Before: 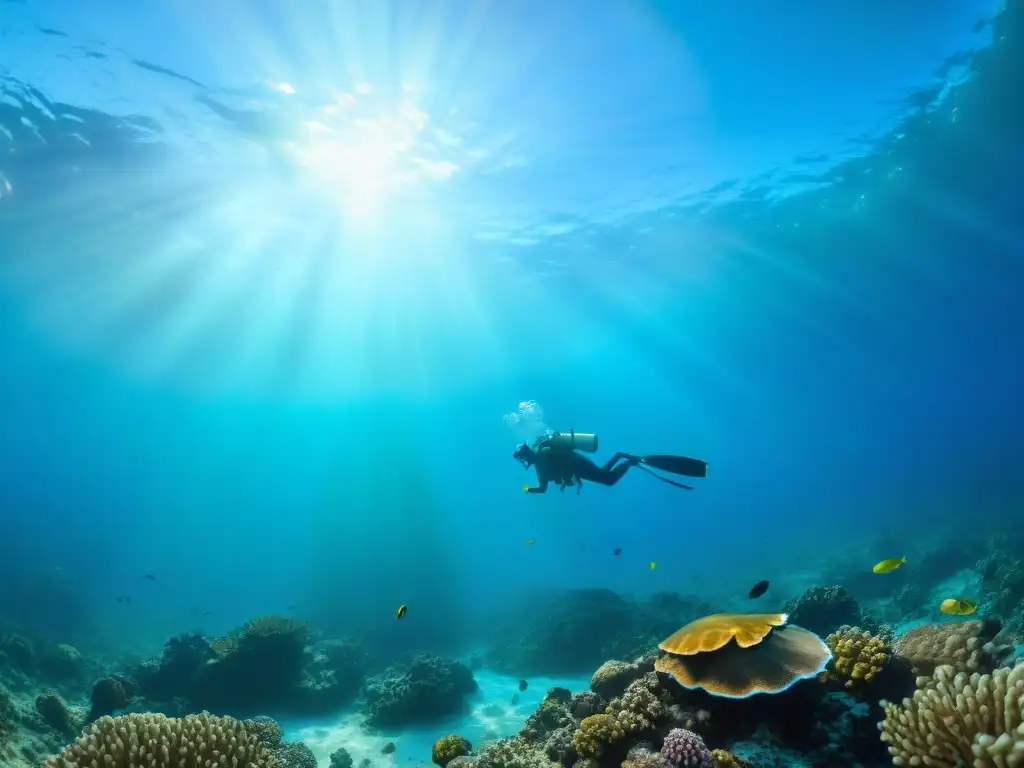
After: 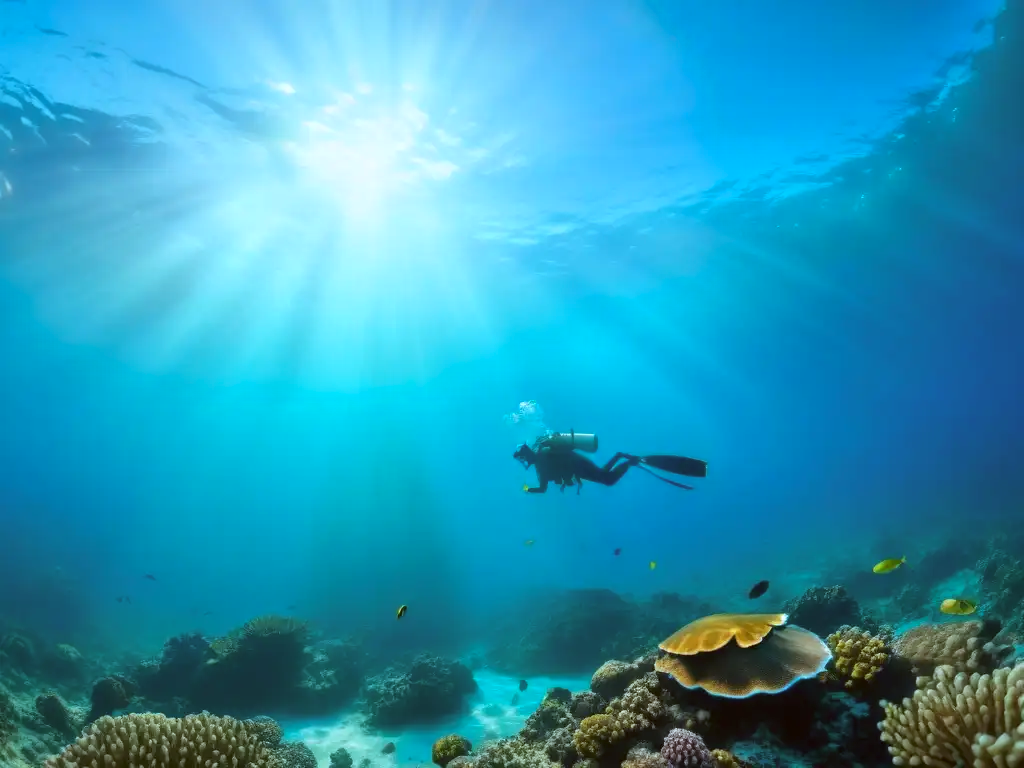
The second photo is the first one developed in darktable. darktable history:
color correction: highlights a* -3.26, highlights b* -7, shadows a* 3.27, shadows b* 5.62
